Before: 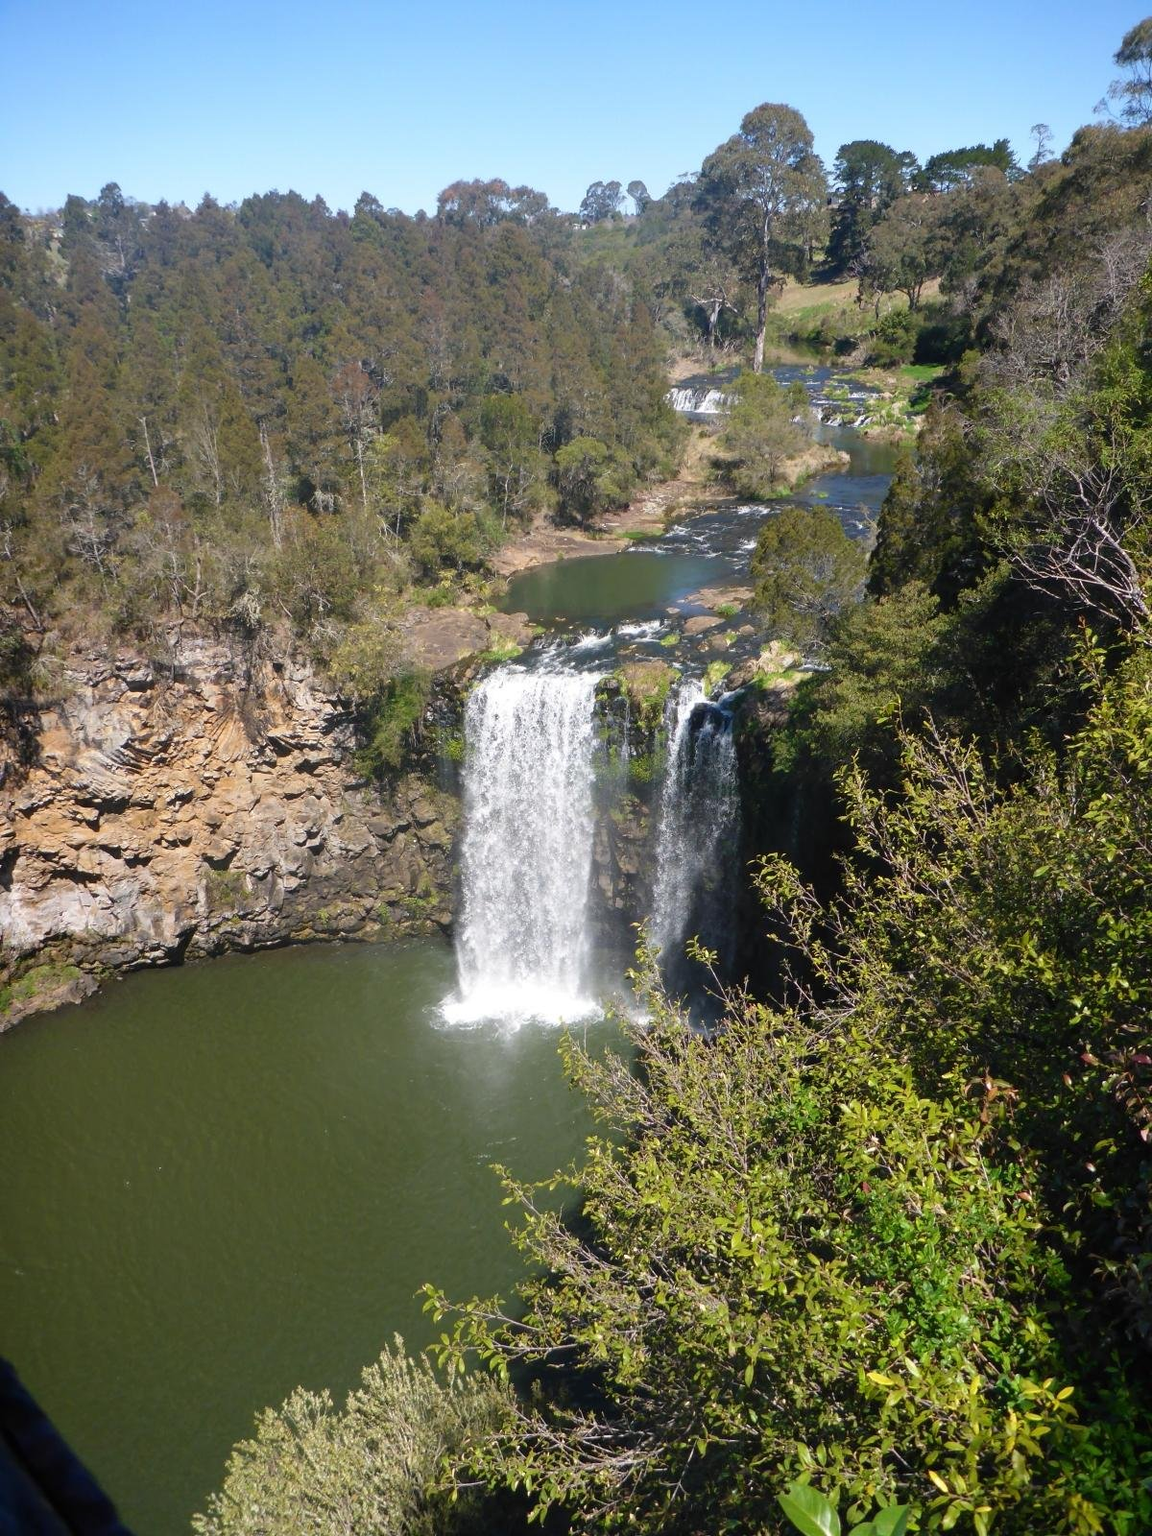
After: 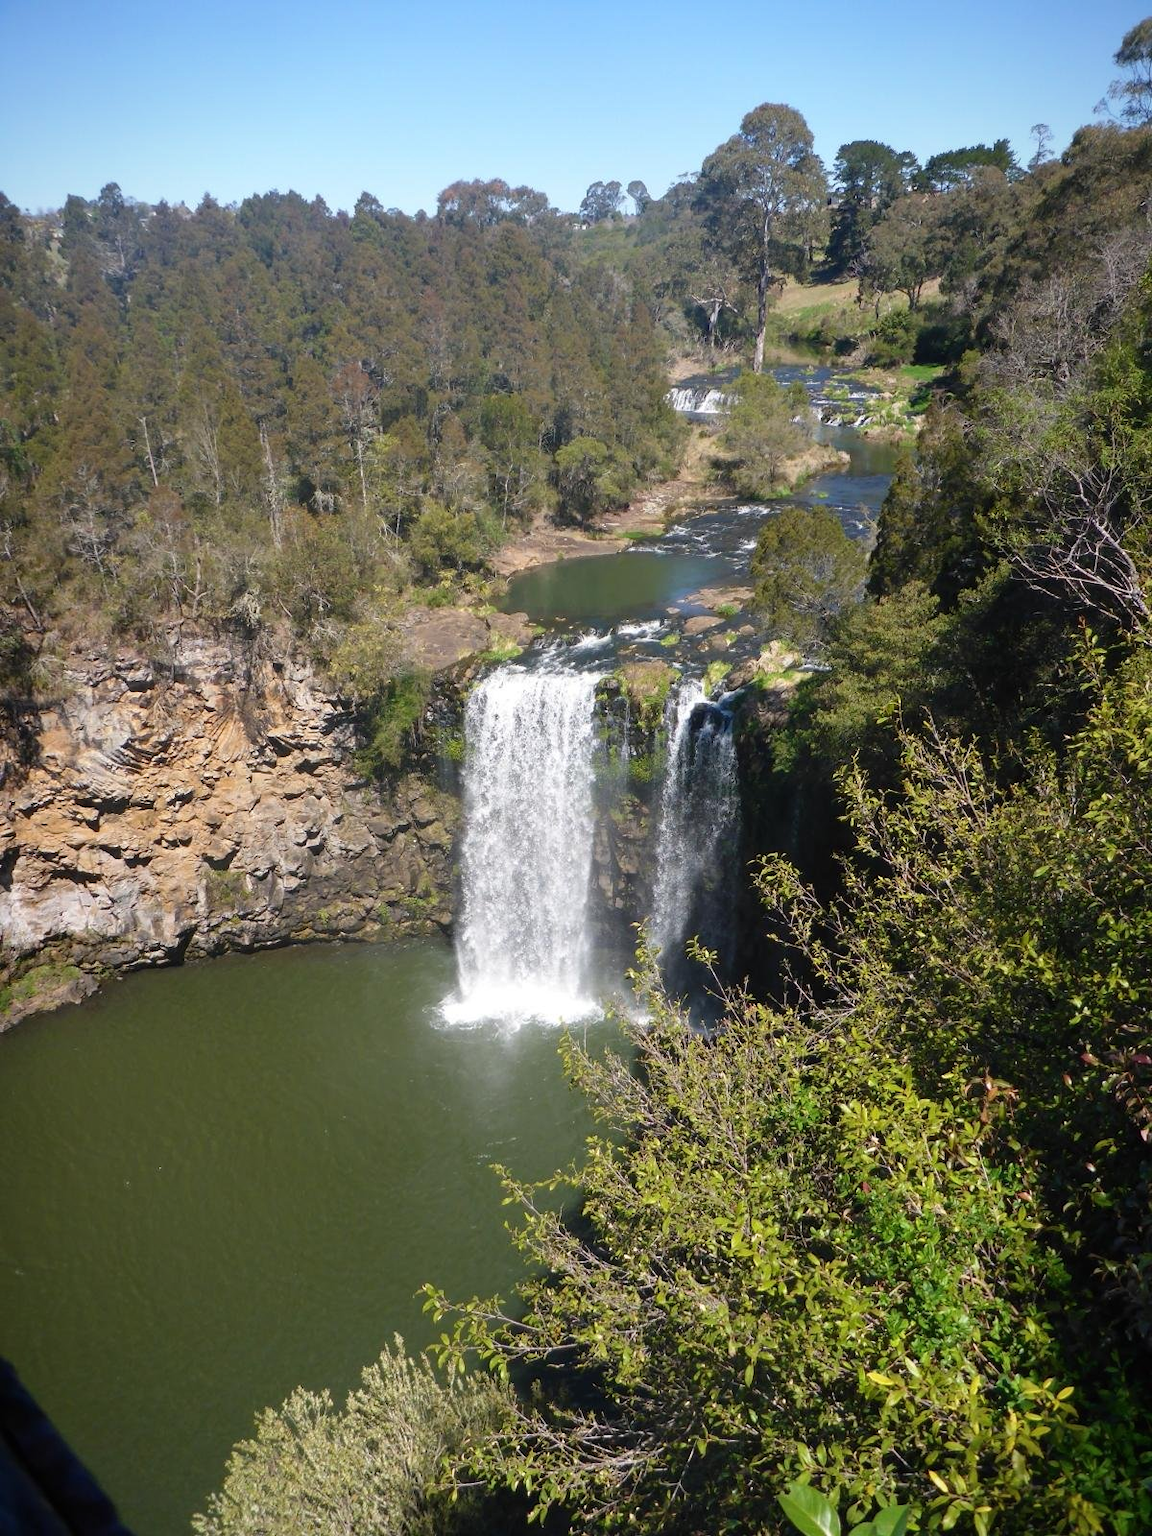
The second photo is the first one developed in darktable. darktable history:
vignetting: fall-off start 96.3%, fall-off radius 101.23%, brightness -0.305, saturation -0.048, center (-0.032, -0.039), width/height ratio 0.614
